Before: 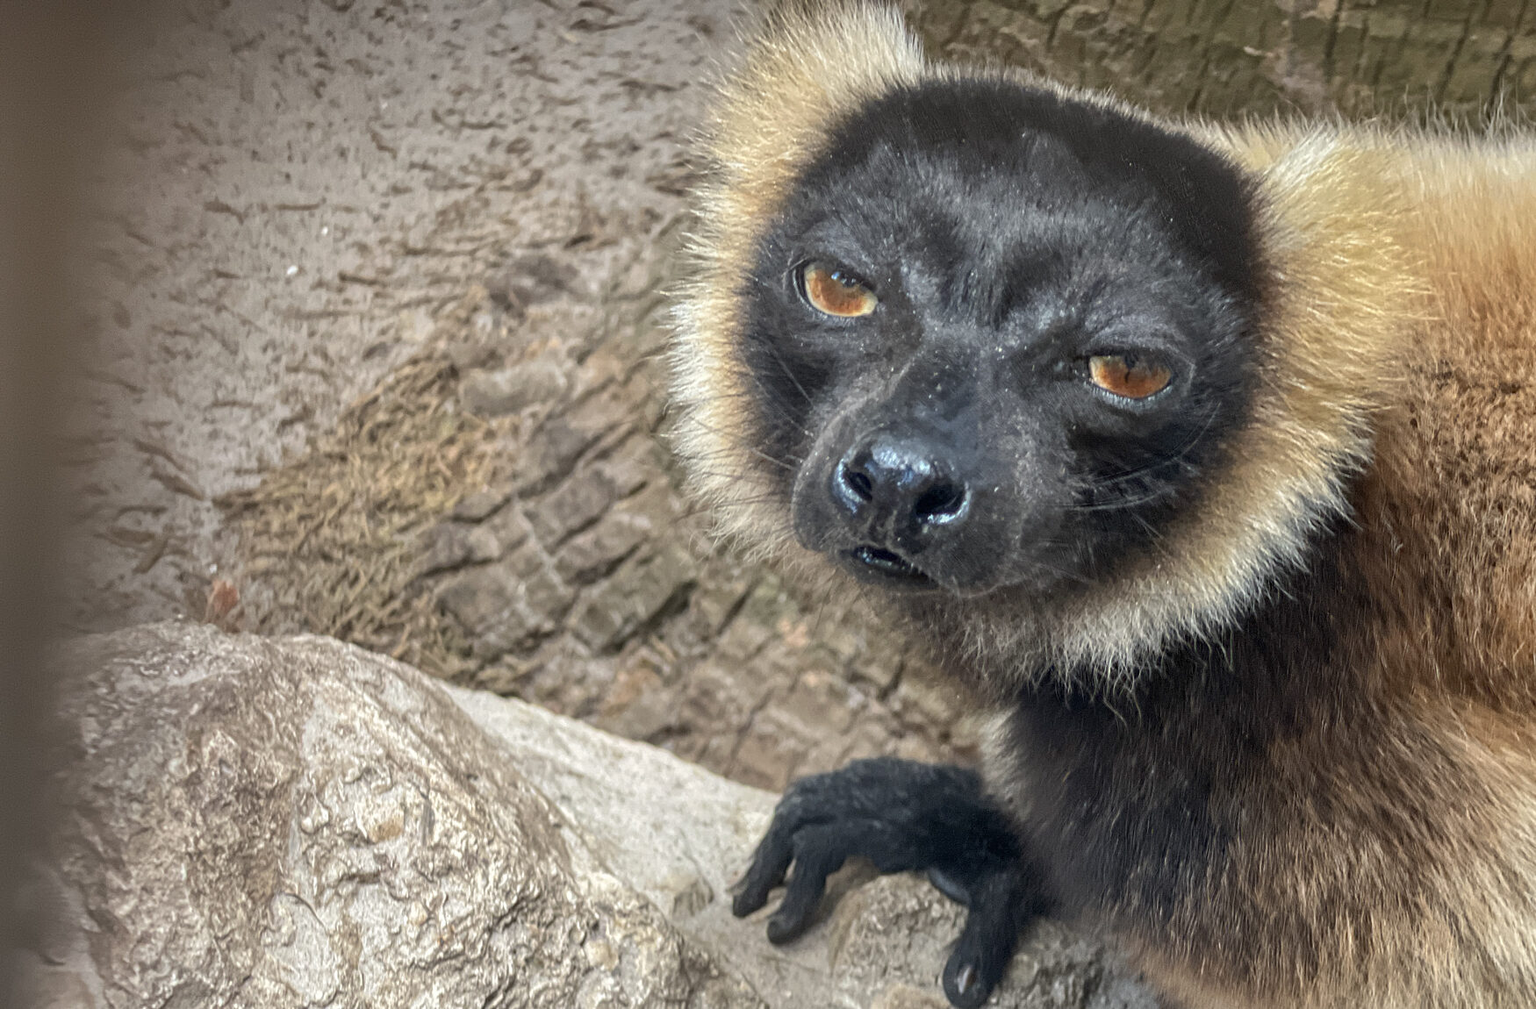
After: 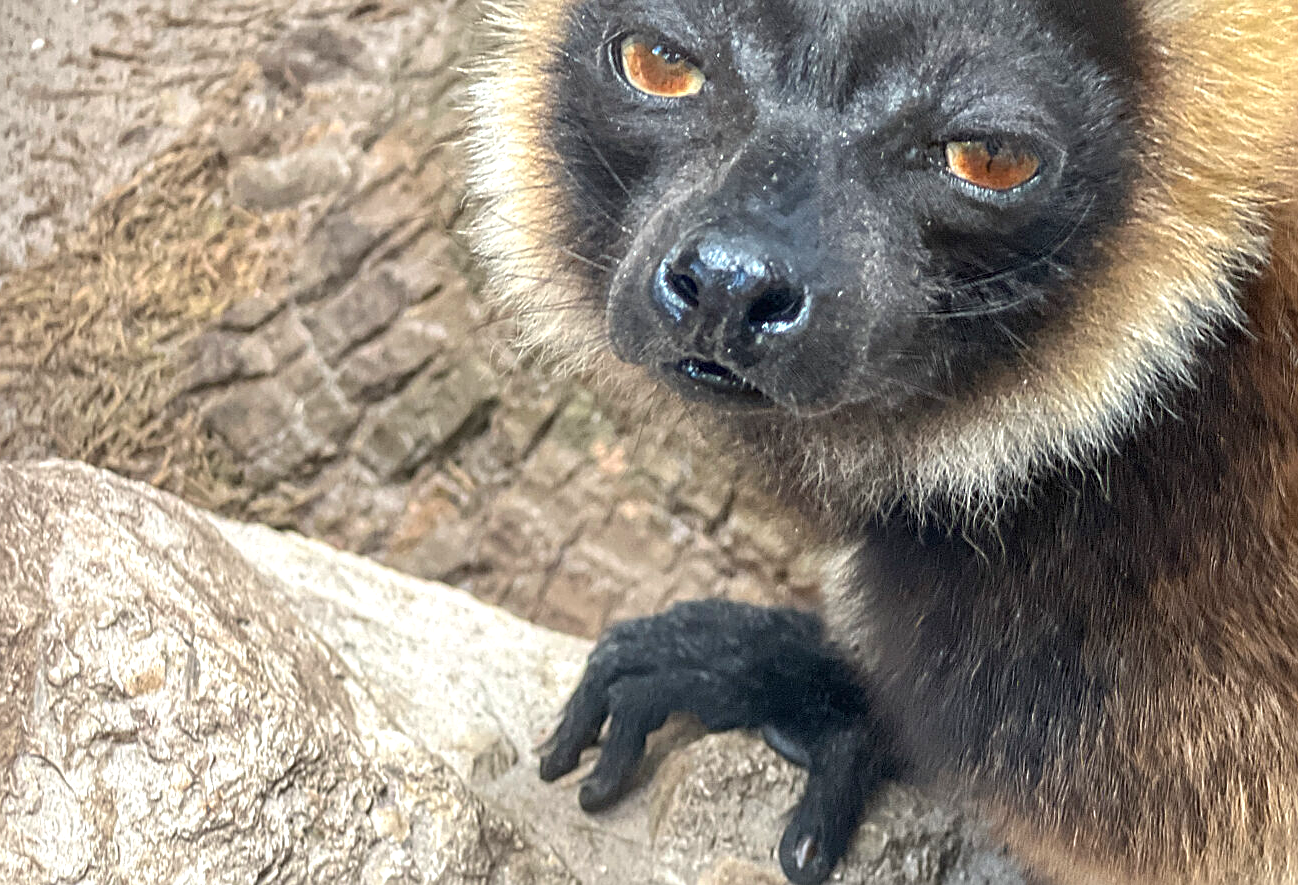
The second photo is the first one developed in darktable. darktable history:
exposure: black level correction 0, exposure 0.499 EV, compensate highlight preservation false
sharpen: on, module defaults
crop: left 16.864%, top 22.996%, right 8.945%
